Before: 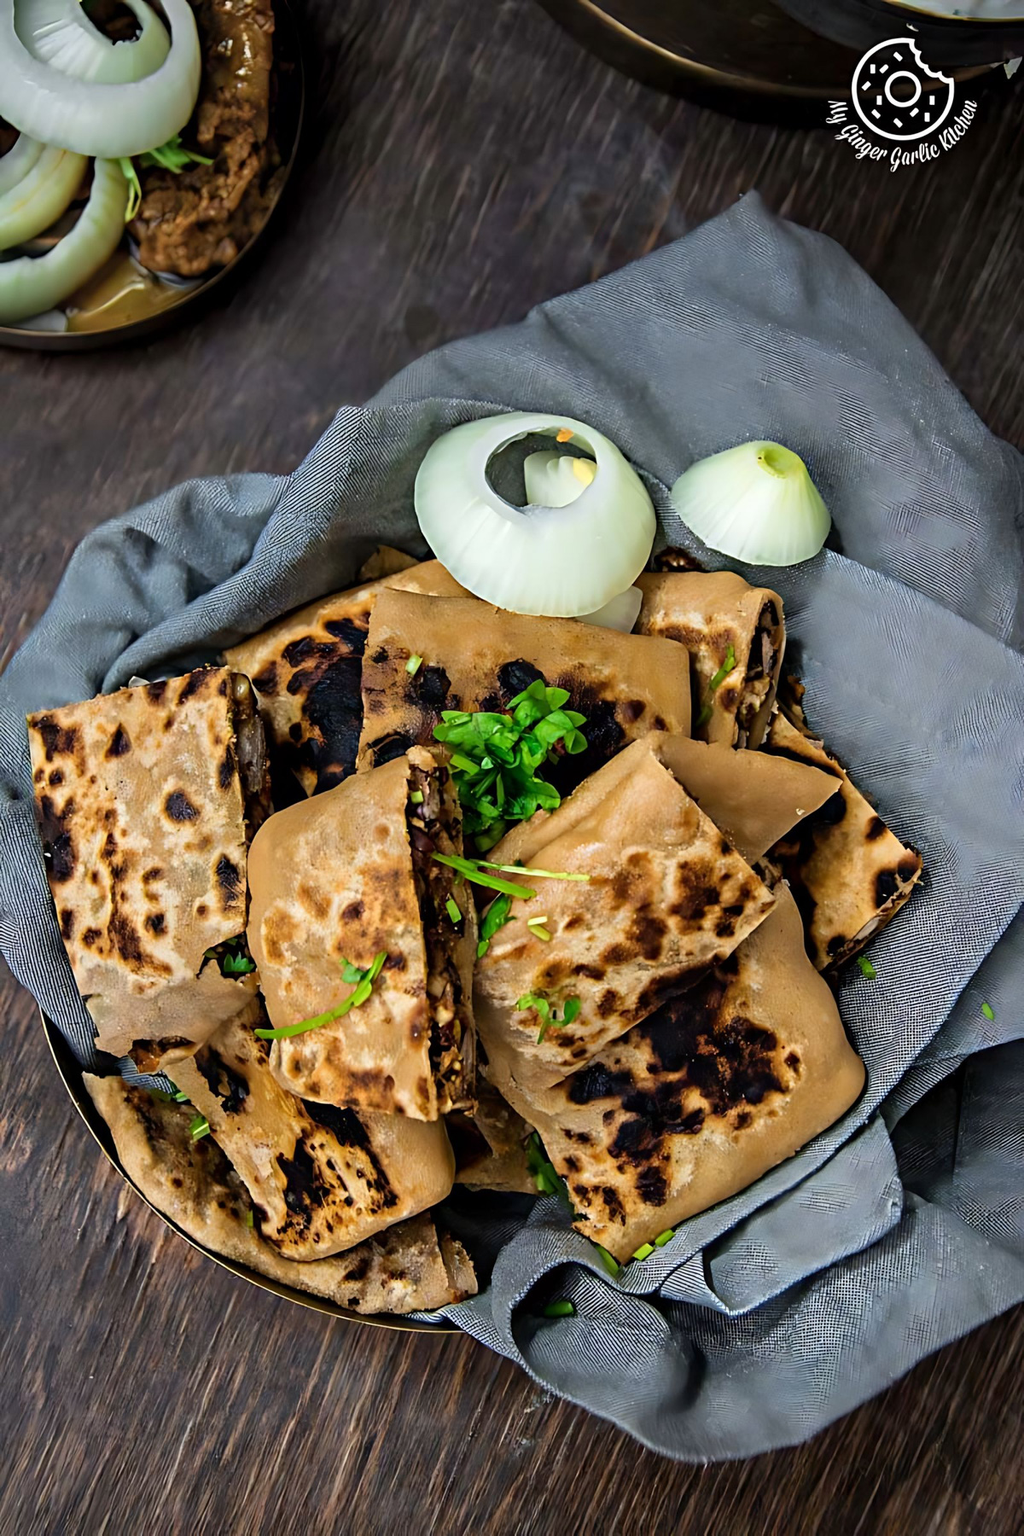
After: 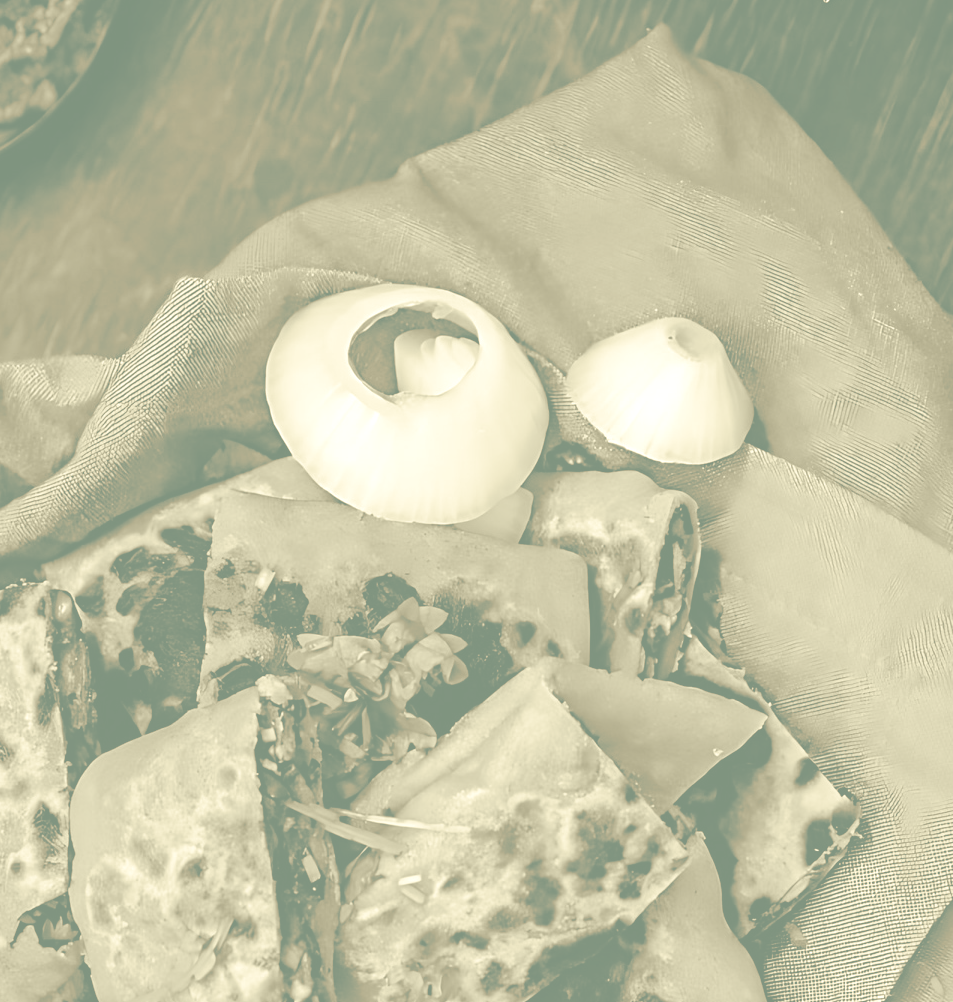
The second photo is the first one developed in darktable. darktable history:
color zones: curves: ch0 [(0, 0.425) (0.143, 0.422) (0.286, 0.42) (0.429, 0.419) (0.571, 0.419) (0.714, 0.42) (0.857, 0.422) (1, 0.425)]; ch1 [(0, 0.666) (0.143, 0.669) (0.286, 0.671) (0.429, 0.67) (0.571, 0.67) (0.714, 0.67) (0.857, 0.67) (1, 0.666)]
crop: left 18.38%, top 11.092%, right 2.134%, bottom 33.217%
color balance: lift [1.005, 0.99, 1.007, 1.01], gamma [1, 0.979, 1.011, 1.021], gain [0.923, 1.098, 1.025, 0.902], input saturation 90.45%, contrast 7.73%, output saturation 105.91%
shadows and highlights: shadows 25, highlights -25
split-toning: shadows › hue 186.43°, highlights › hue 49.29°, compress 30.29%
colorize: hue 43.2°, saturation 40%, version 1
